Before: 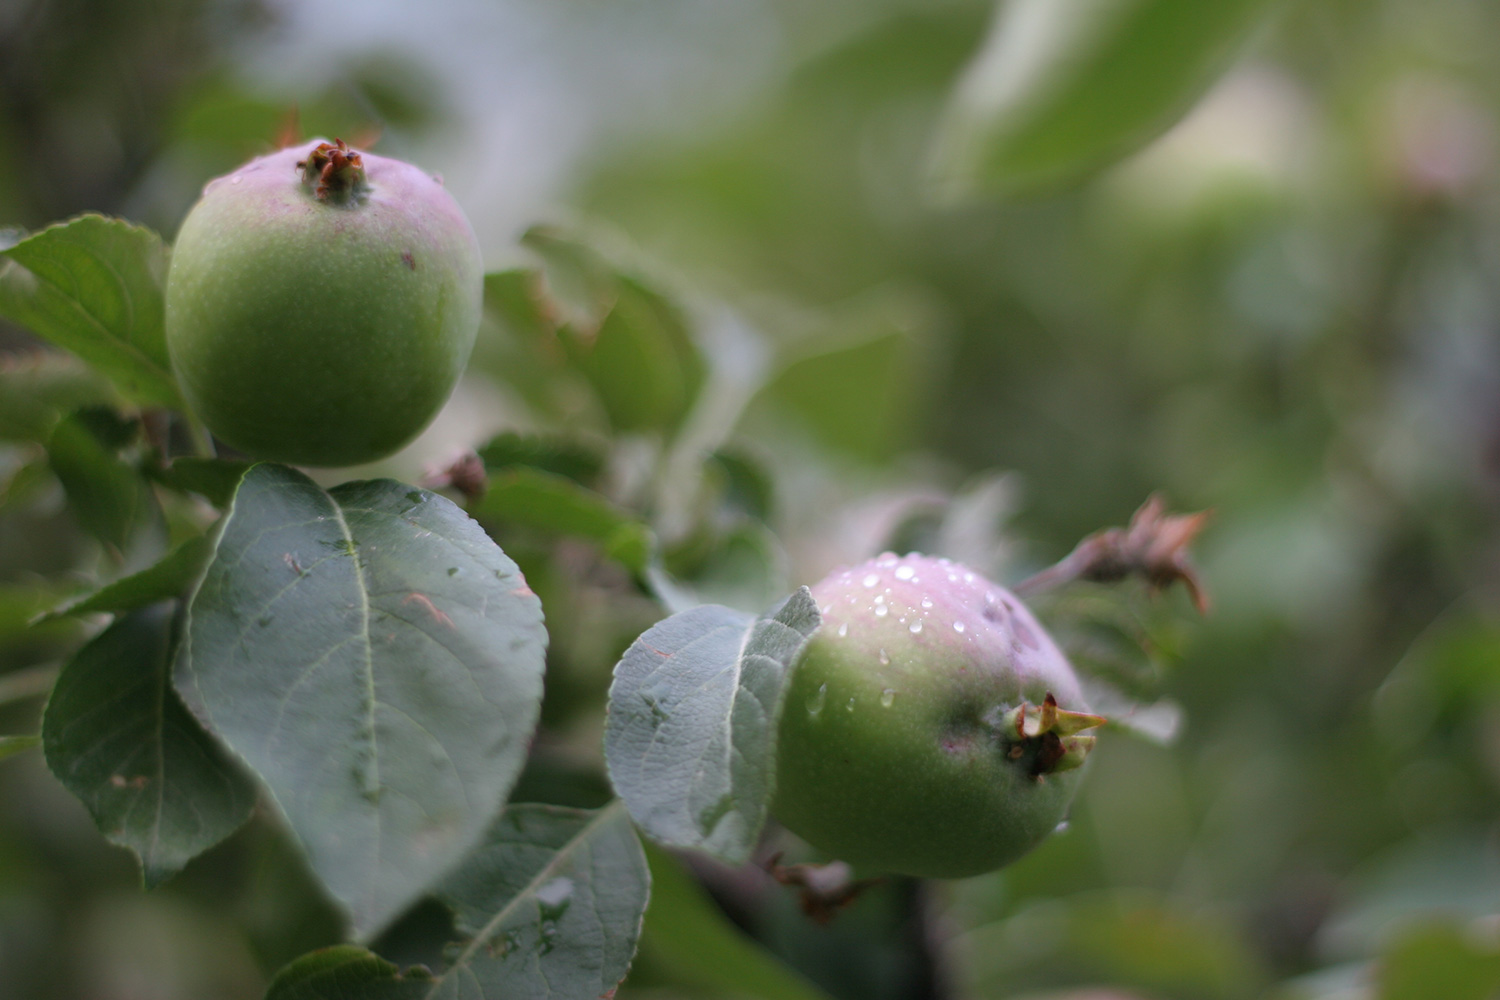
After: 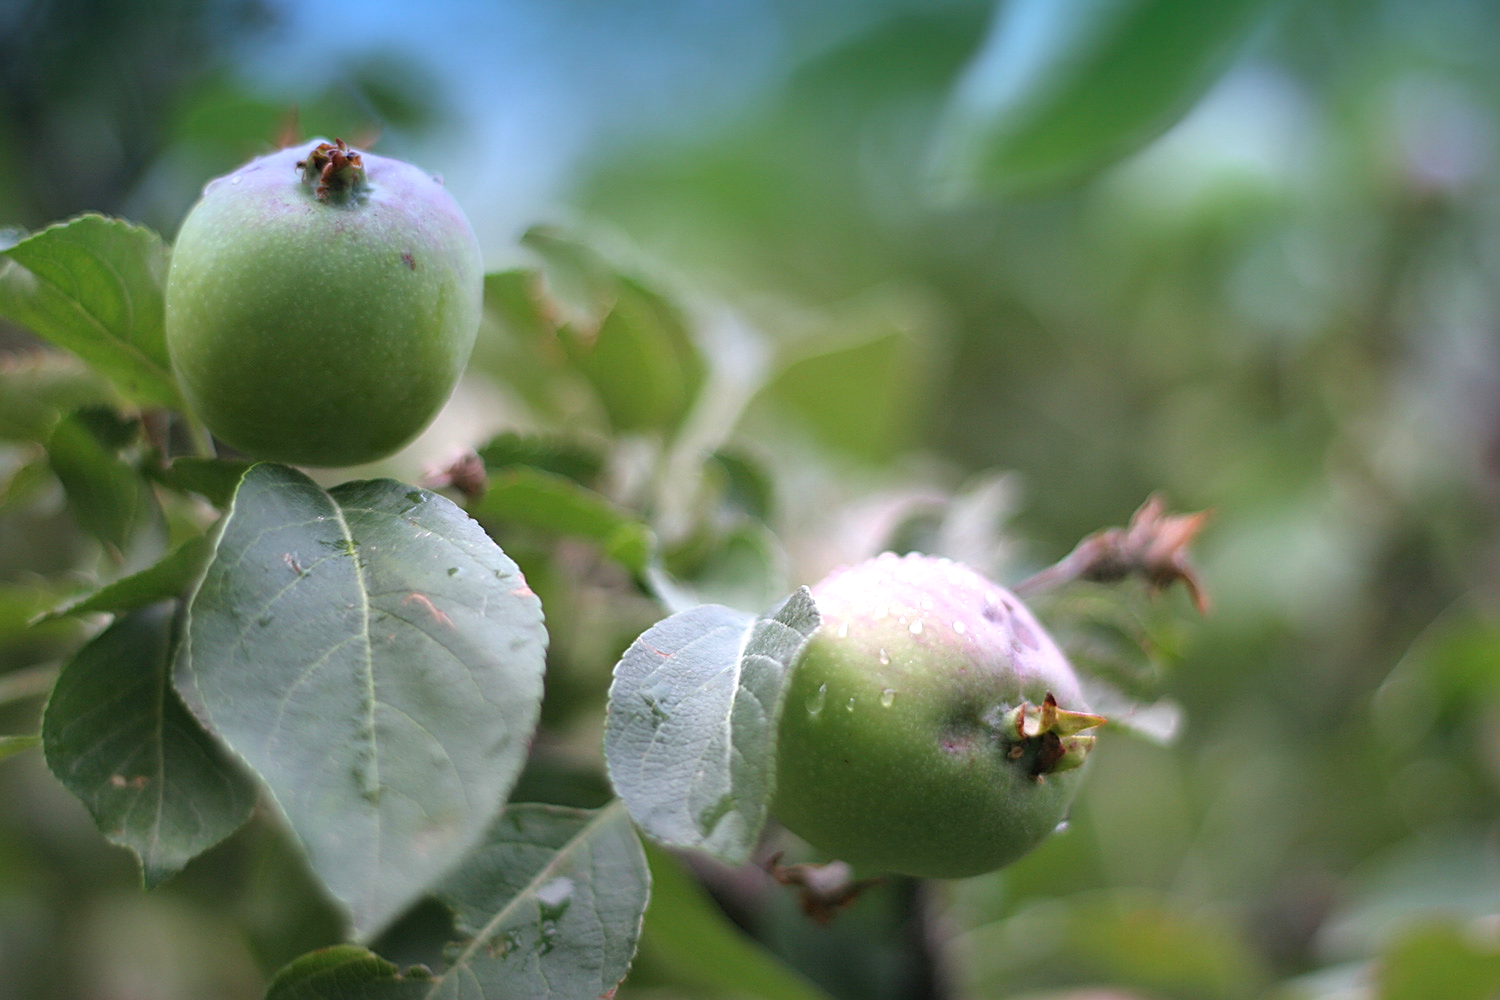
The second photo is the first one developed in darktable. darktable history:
exposure: black level correction 0, exposure 0.7 EV, compensate exposure bias true, compensate highlight preservation false
sharpen: on, module defaults
white balance: emerald 1
graduated density: density 2.02 EV, hardness 44%, rotation 0.374°, offset 8.21, hue 208.8°, saturation 97%
